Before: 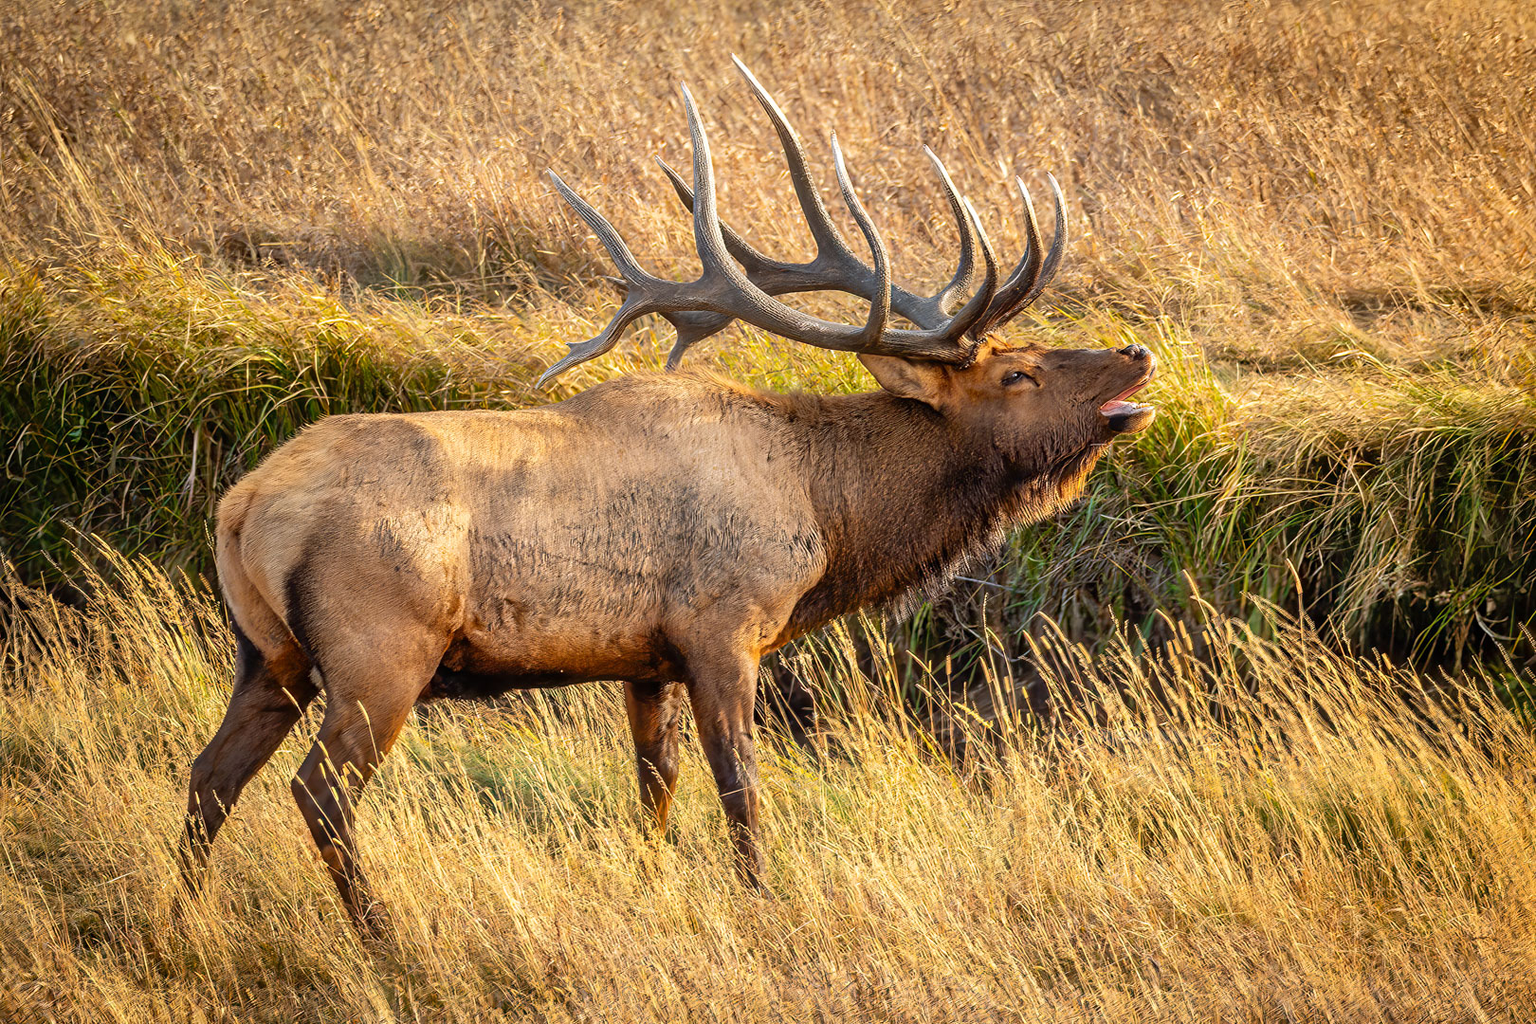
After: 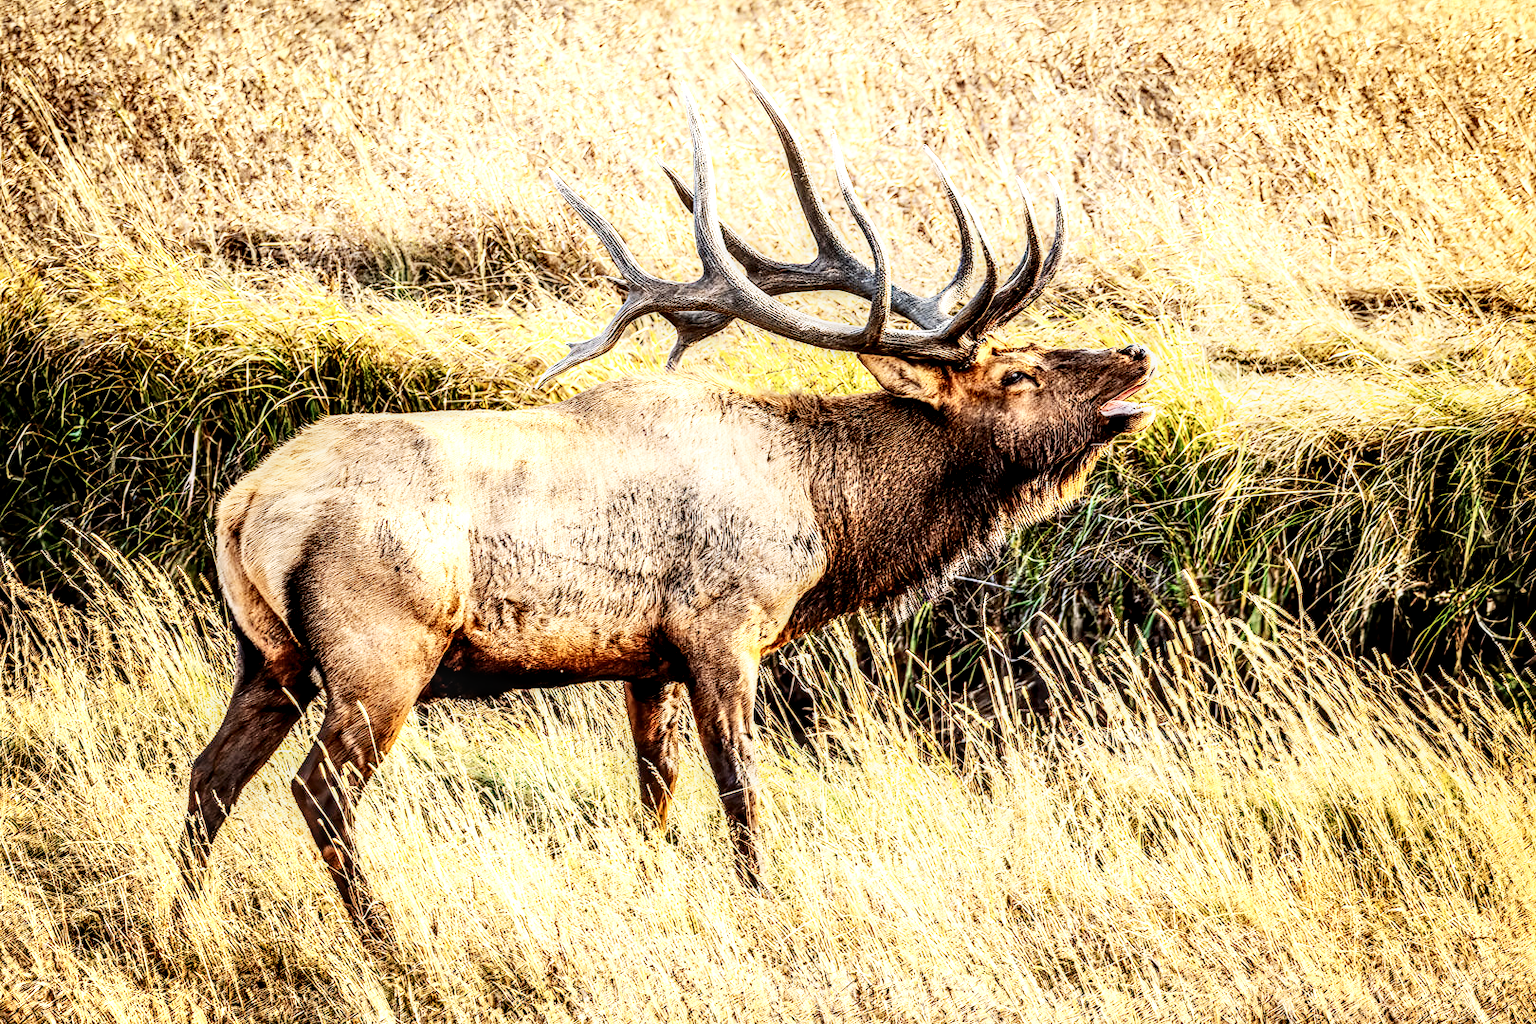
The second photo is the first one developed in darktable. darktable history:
local contrast: highlights 12%, shadows 38%, detail 183%, midtone range 0.471
contrast brightness saturation: contrast 0.25, saturation -0.31
color balance: contrast 10%
base curve: curves: ch0 [(0, 0) (0.007, 0.004) (0.027, 0.03) (0.046, 0.07) (0.207, 0.54) (0.442, 0.872) (0.673, 0.972) (1, 1)], preserve colors none
